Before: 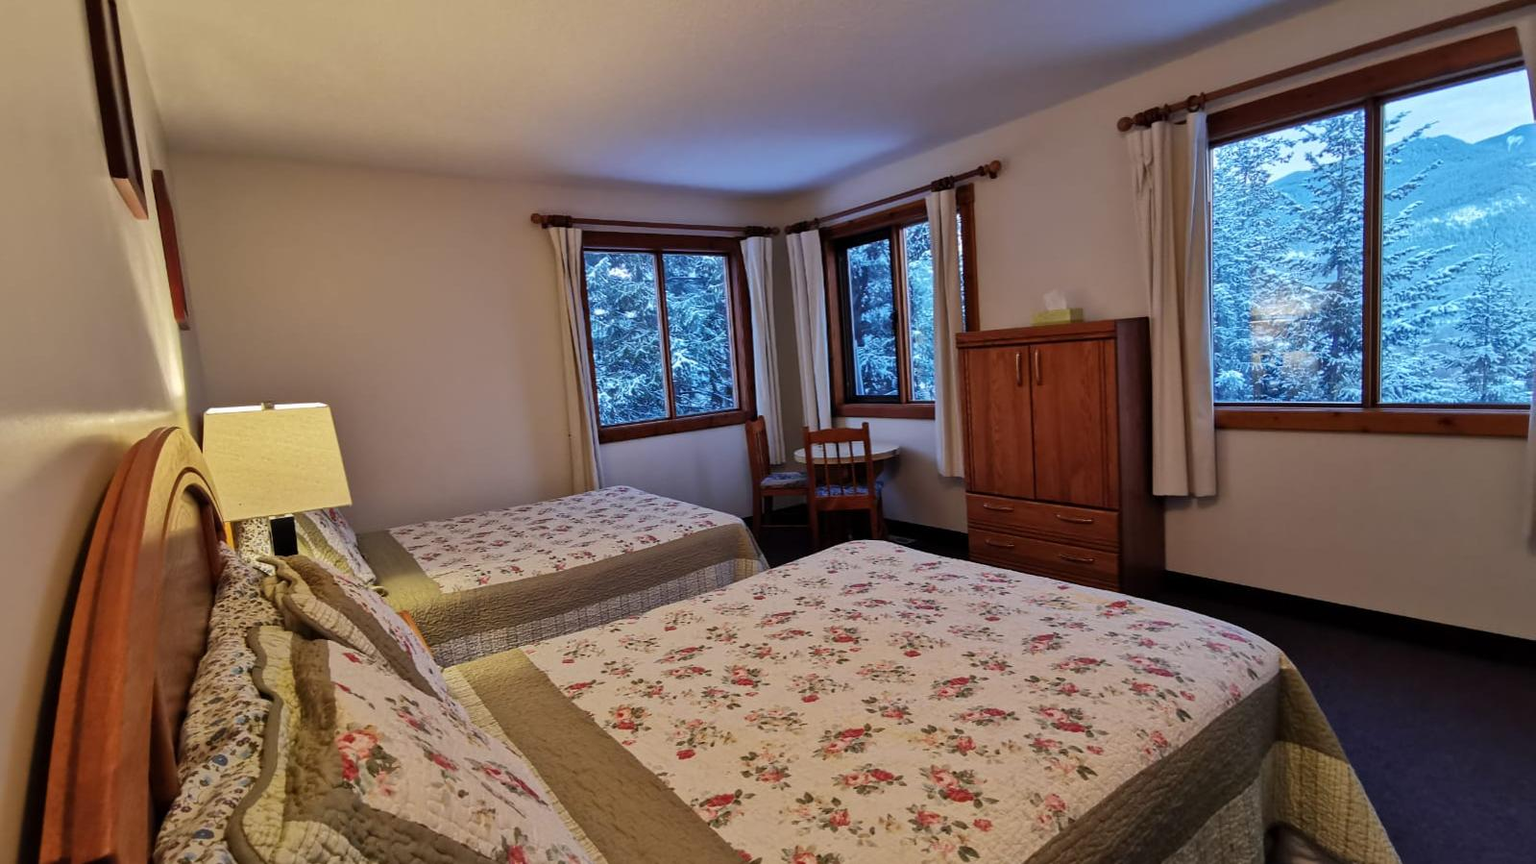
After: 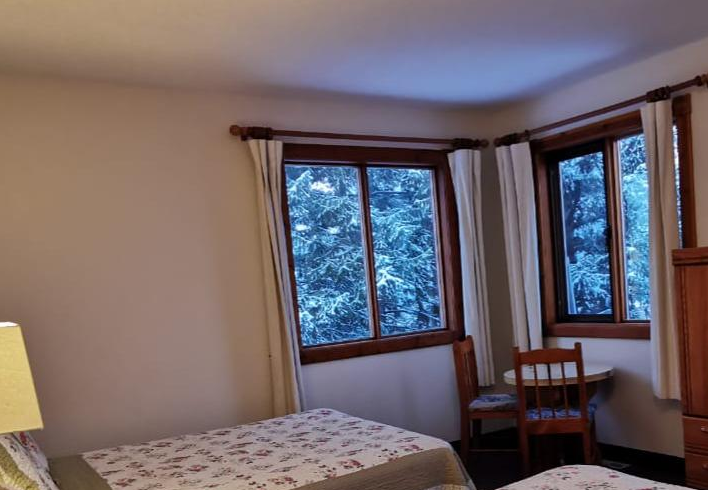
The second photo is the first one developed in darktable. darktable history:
crop: left 20.235%, top 10.876%, right 35.483%, bottom 34.576%
